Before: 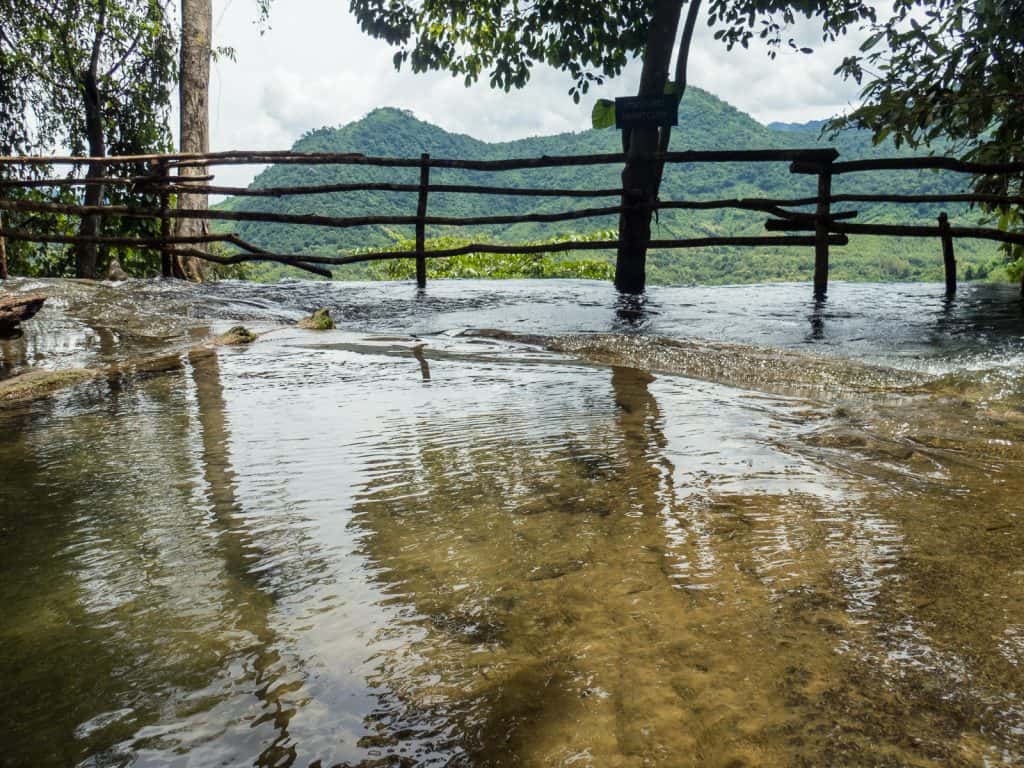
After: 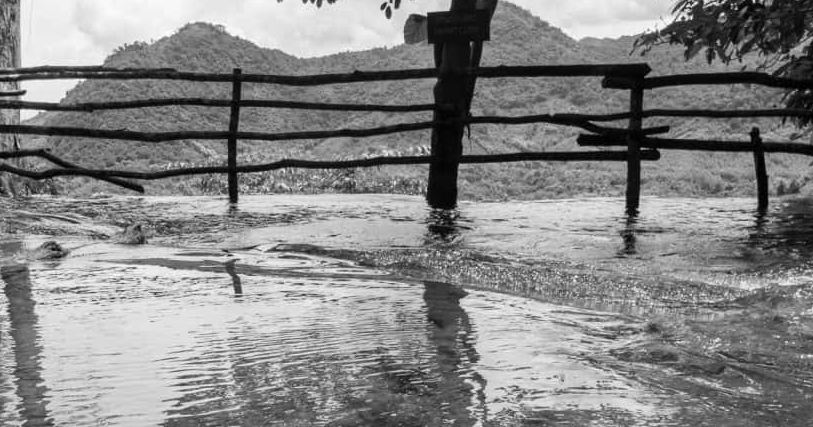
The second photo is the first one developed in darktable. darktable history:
crop: left 18.38%, top 11.092%, right 2.134%, bottom 33.217%
monochrome: on, module defaults
